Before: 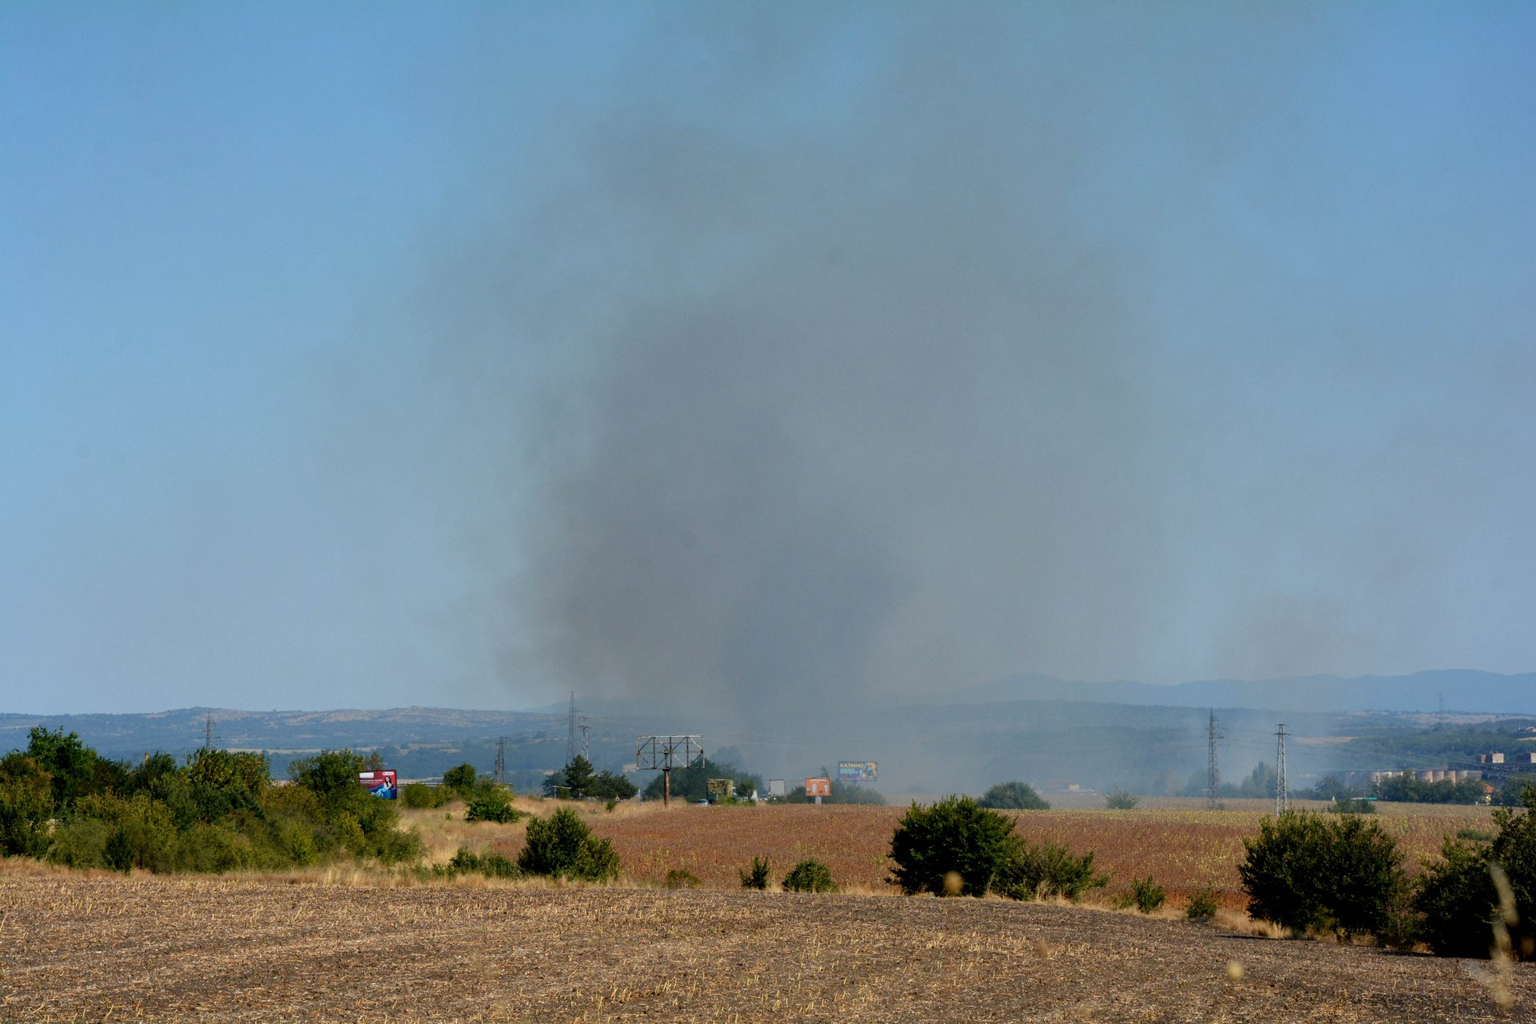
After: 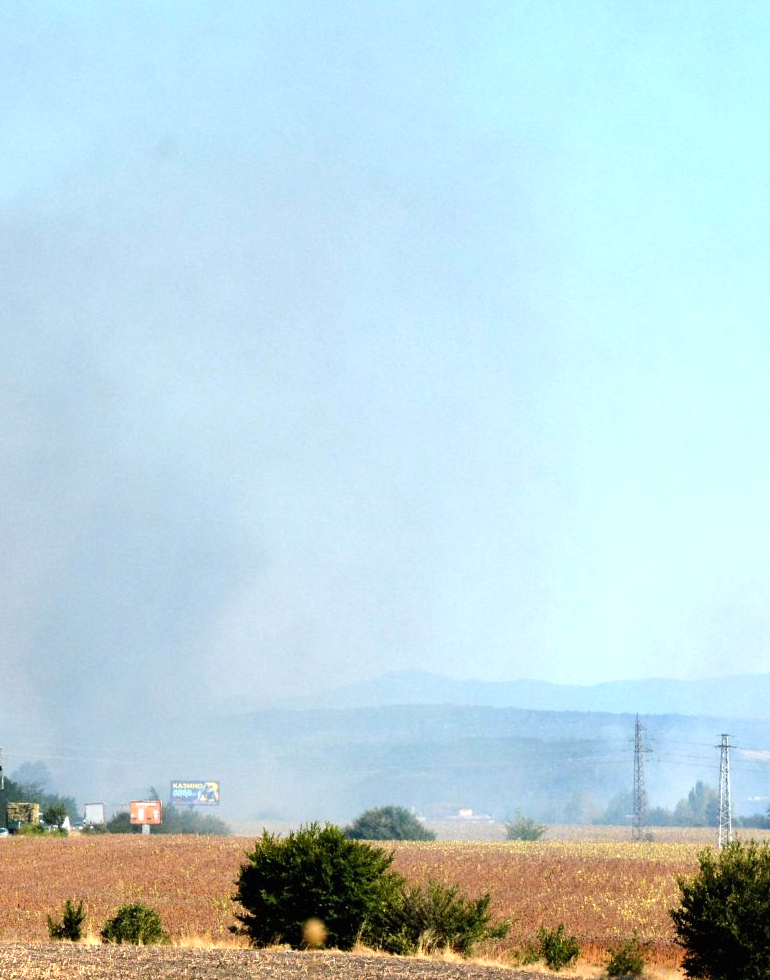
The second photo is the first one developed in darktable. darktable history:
exposure: black level correction 0, exposure 1.1 EV, compensate highlight preservation false
crop: left 45.721%, top 13.393%, right 14.118%, bottom 10.01%
tone equalizer: -8 EV -0.417 EV, -7 EV -0.389 EV, -6 EV -0.333 EV, -5 EV -0.222 EV, -3 EV 0.222 EV, -2 EV 0.333 EV, -1 EV 0.389 EV, +0 EV 0.417 EV, edges refinement/feathering 500, mask exposure compensation -1.25 EV, preserve details no
